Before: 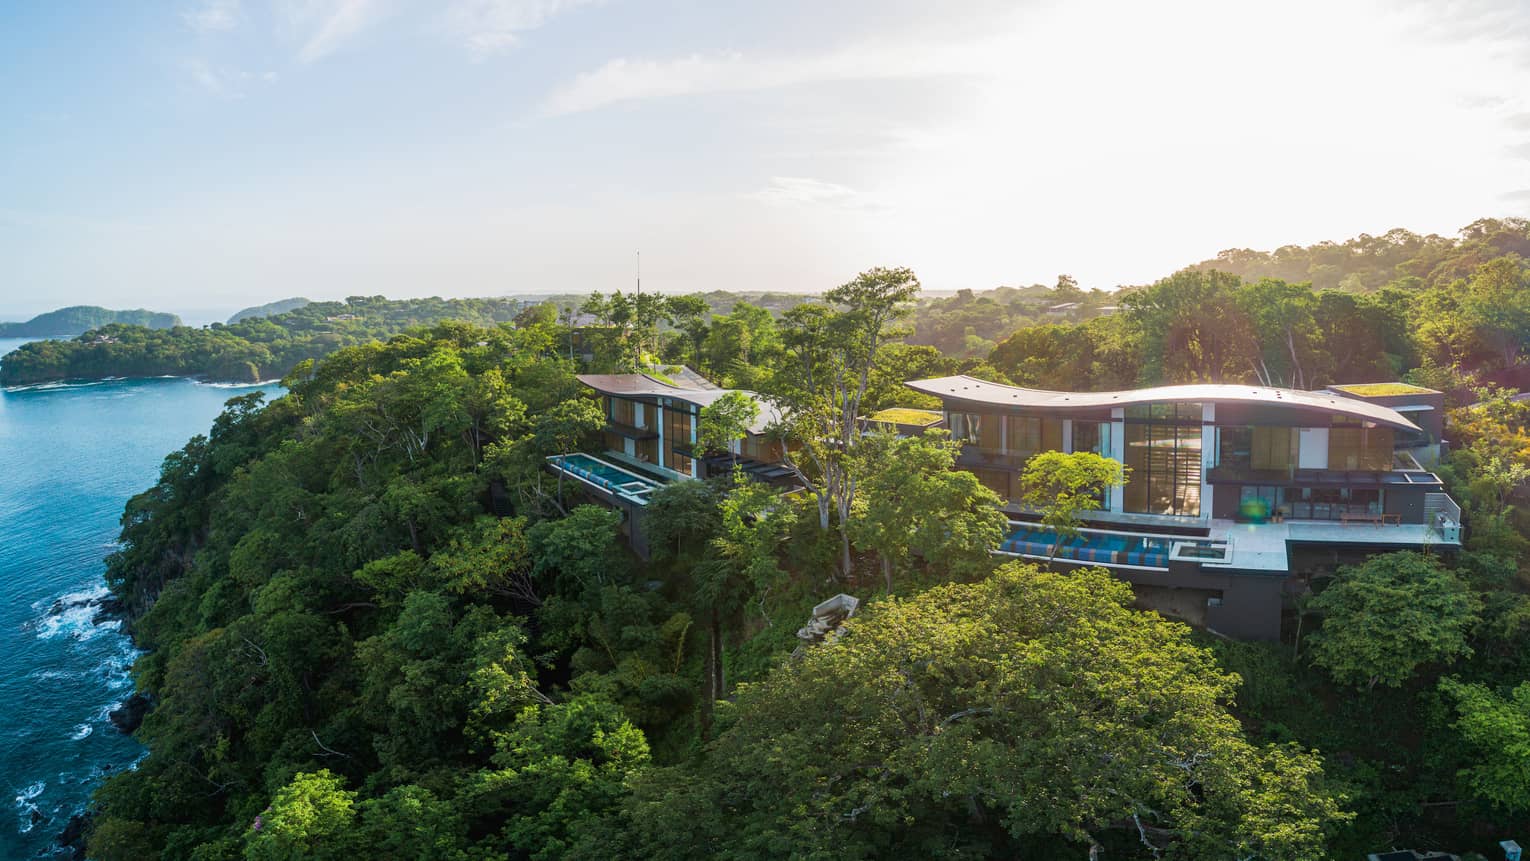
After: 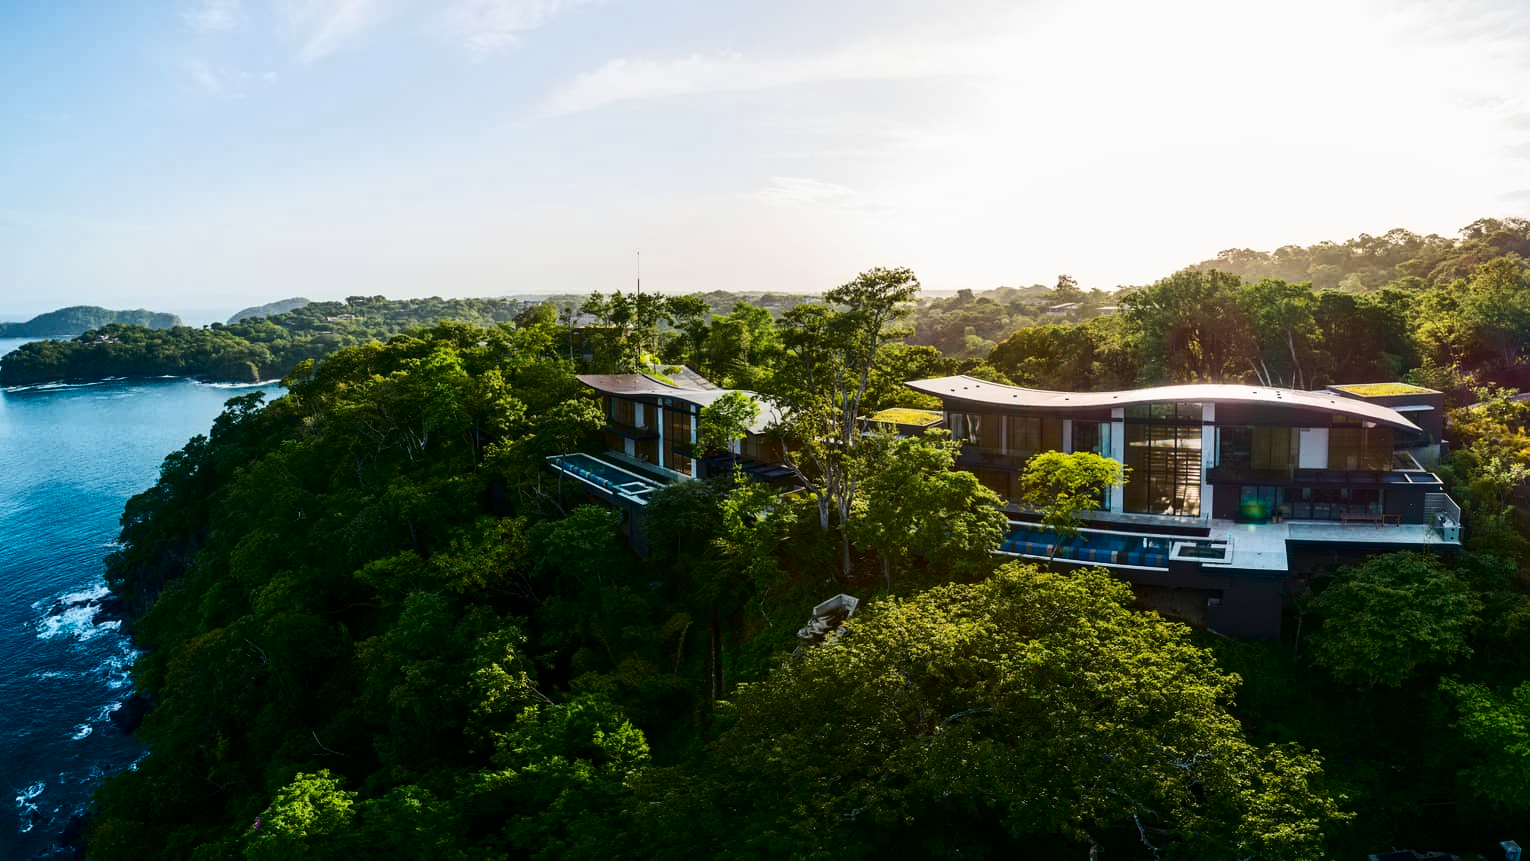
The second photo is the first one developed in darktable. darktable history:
contrast equalizer: y [[0.5 ×6], [0.5 ×6], [0.5 ×6], [0 ×6], [0, 0, 0, 0.581, 0.011, 0]]
contrast brightness saturation: contrast 0.24, brightness -0.24, saturation 0.14
color balance rgb: global vibrance 10%
